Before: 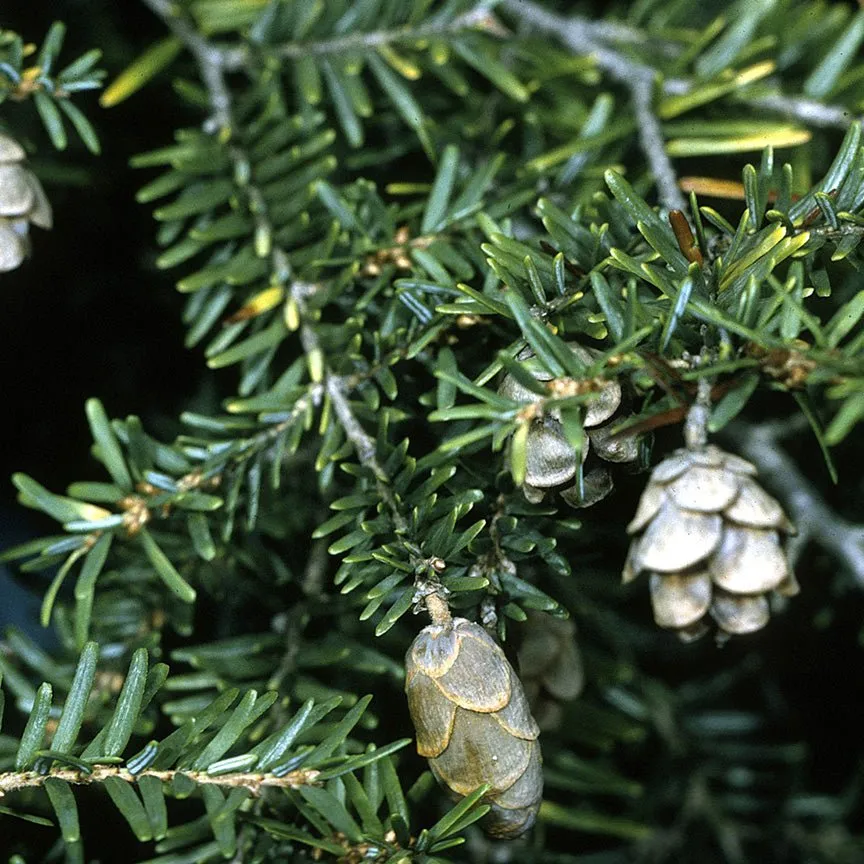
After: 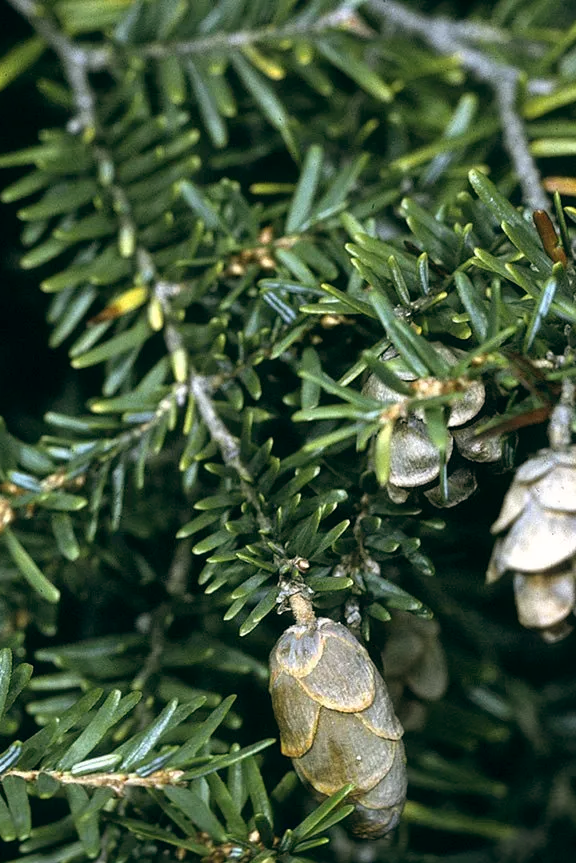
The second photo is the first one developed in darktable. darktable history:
color balance: lift [1, 0.998, 1.001, 1.002], gamma [1, 1.02, 1, 0.98], gain [1, 1.02, 1.003, 0.98]
crop and rotate: left 15.754%, right 17.579%
